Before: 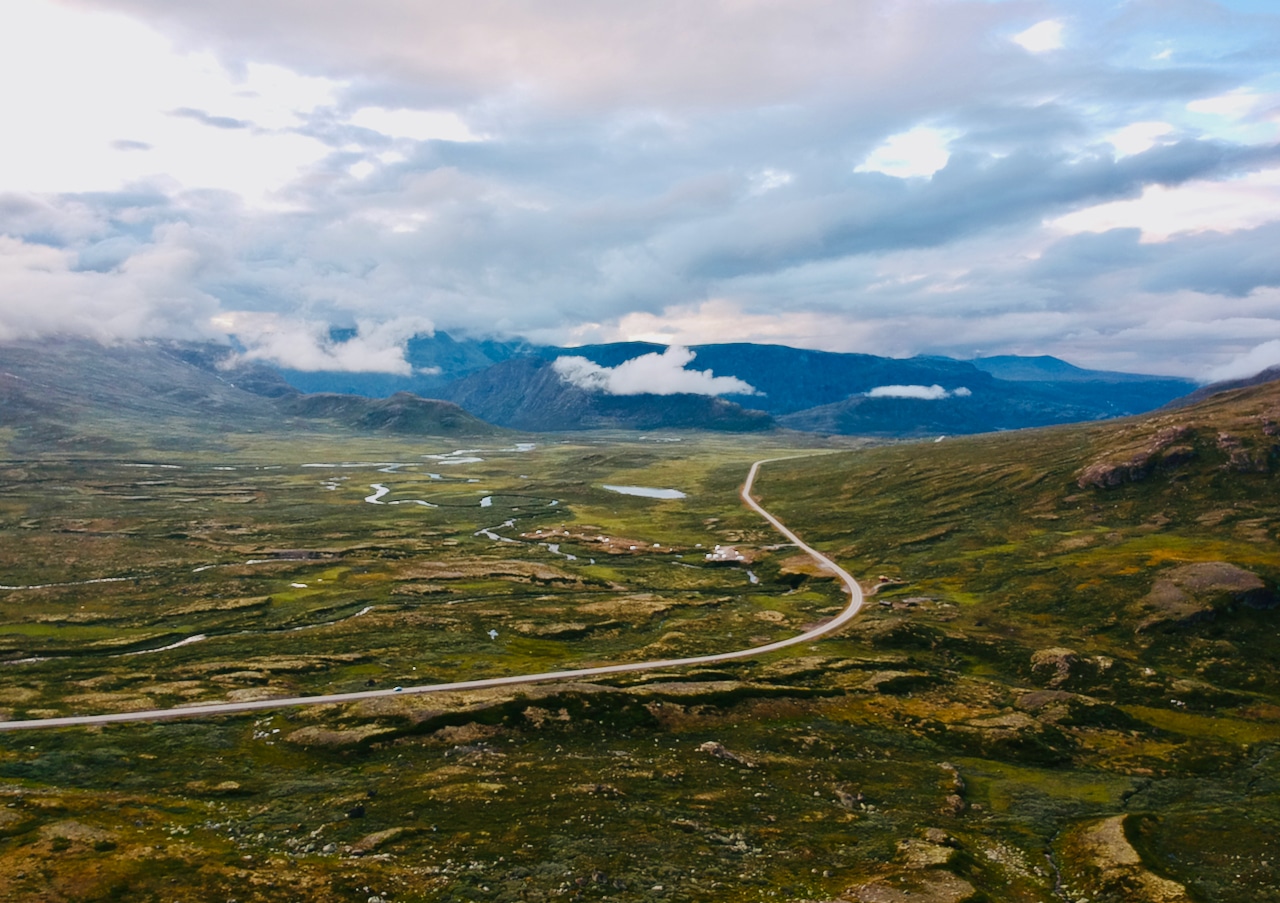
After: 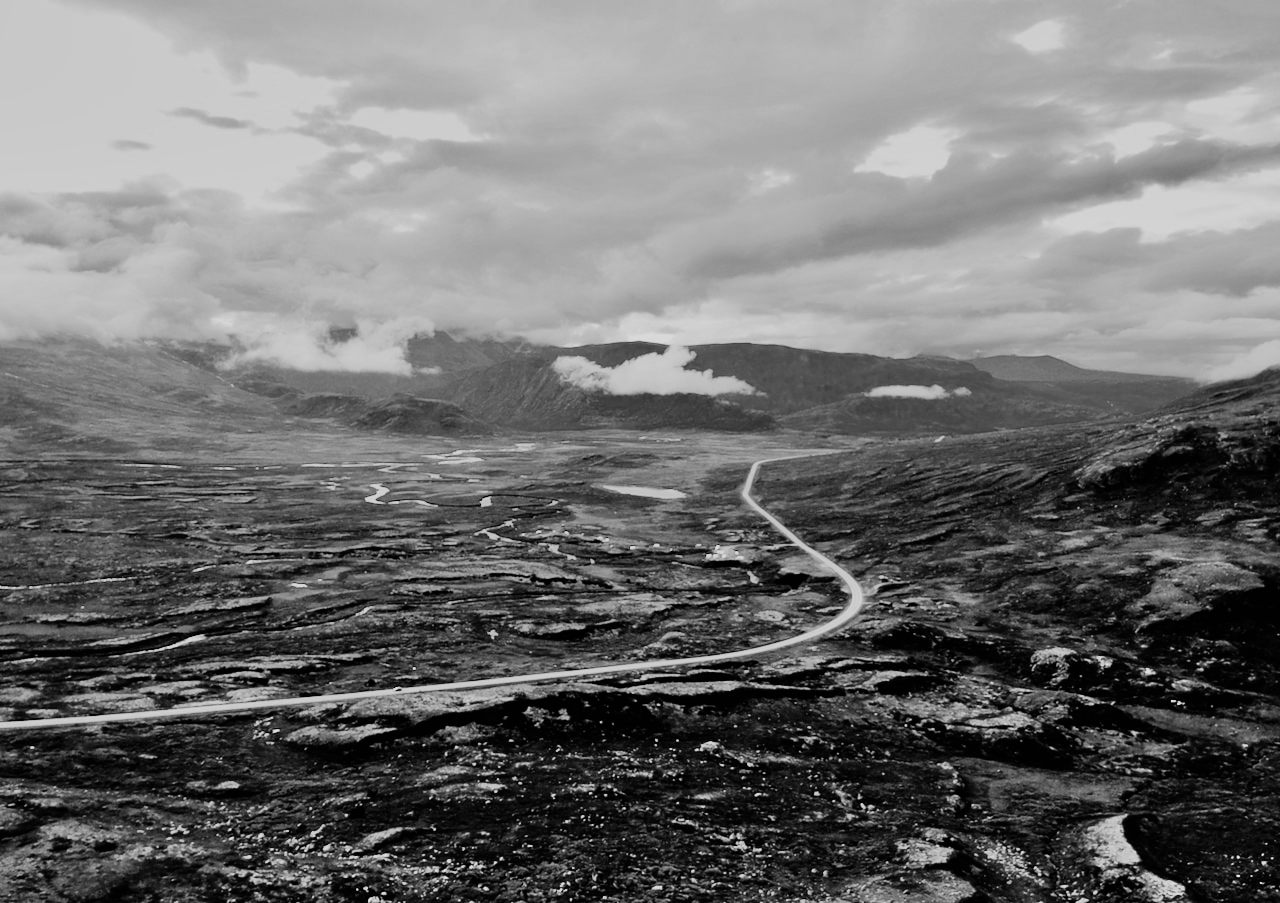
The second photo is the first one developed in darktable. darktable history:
color balance rgb: perceptual saturation grading › global saturation 20%, global vibrance 20%
shadows and highlights: soften with gaussian
monochrome: on, module defaults
filmic rgb: black relative exposure -5 EV, hardness 2.88, contrast 1.3
